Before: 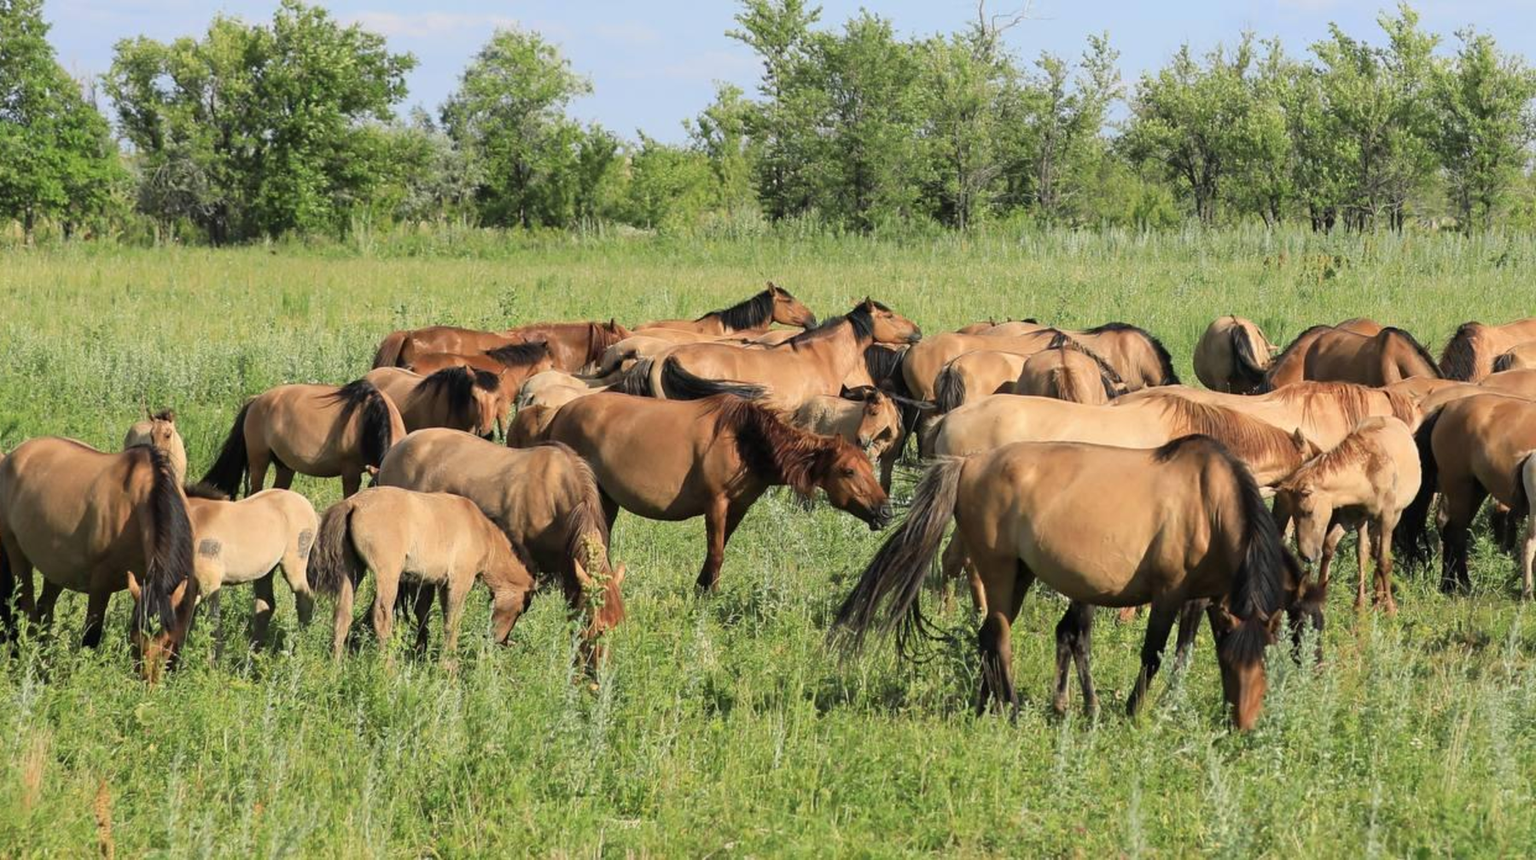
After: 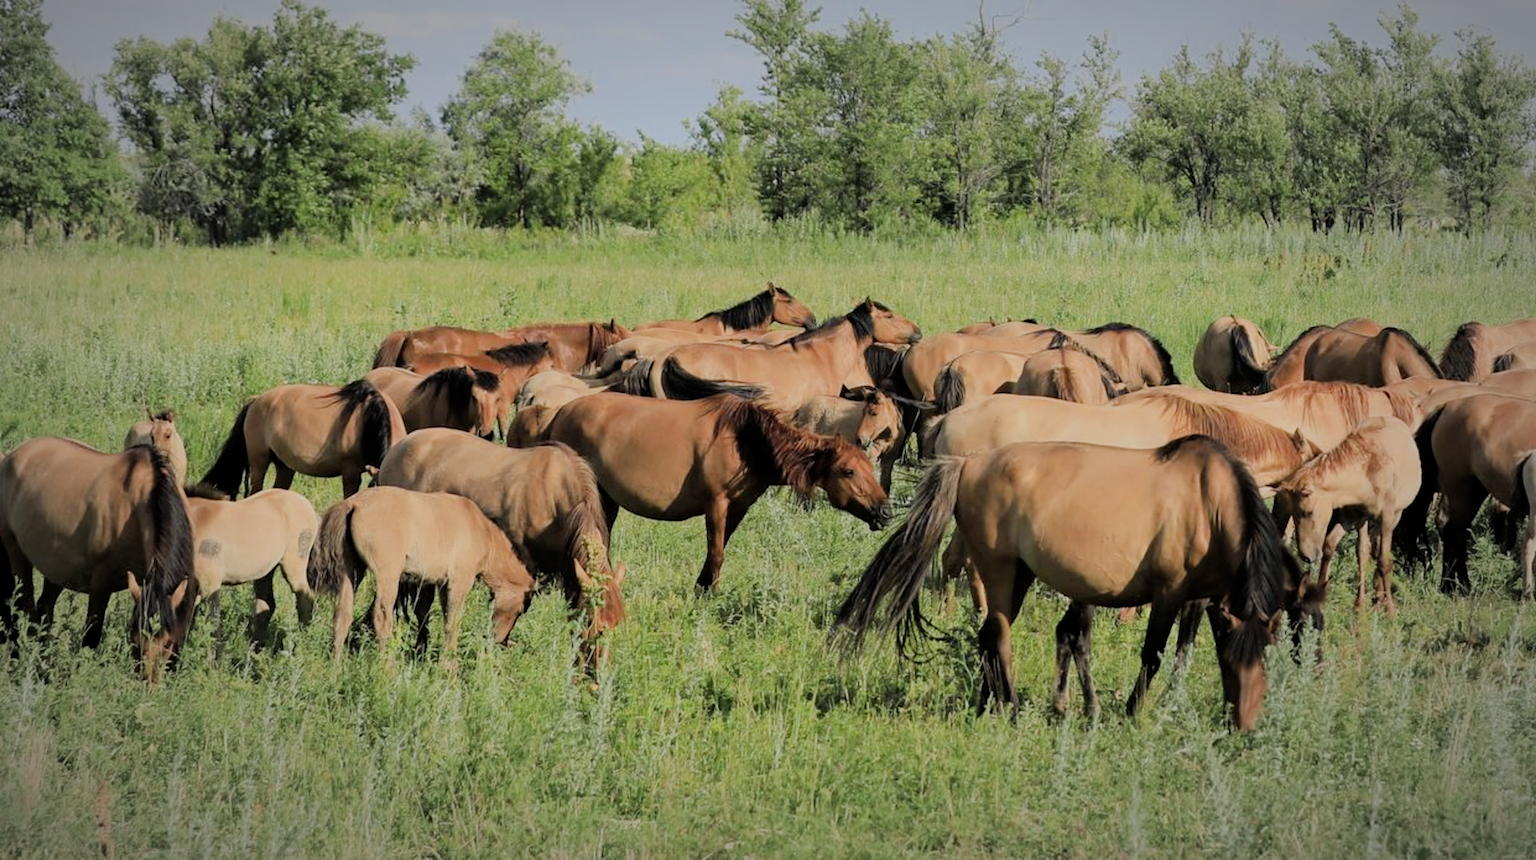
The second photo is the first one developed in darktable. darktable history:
filmic rgb: black relative exposure -7.15 EV, white relative exposure 5.36 EV, threshold 2.95 EV, hardness 3.02, enable highlight reconstruction true
vignetting: fall-off start 67.46%, fall-off radius 67.03%, automatic ratio true, unbound false
